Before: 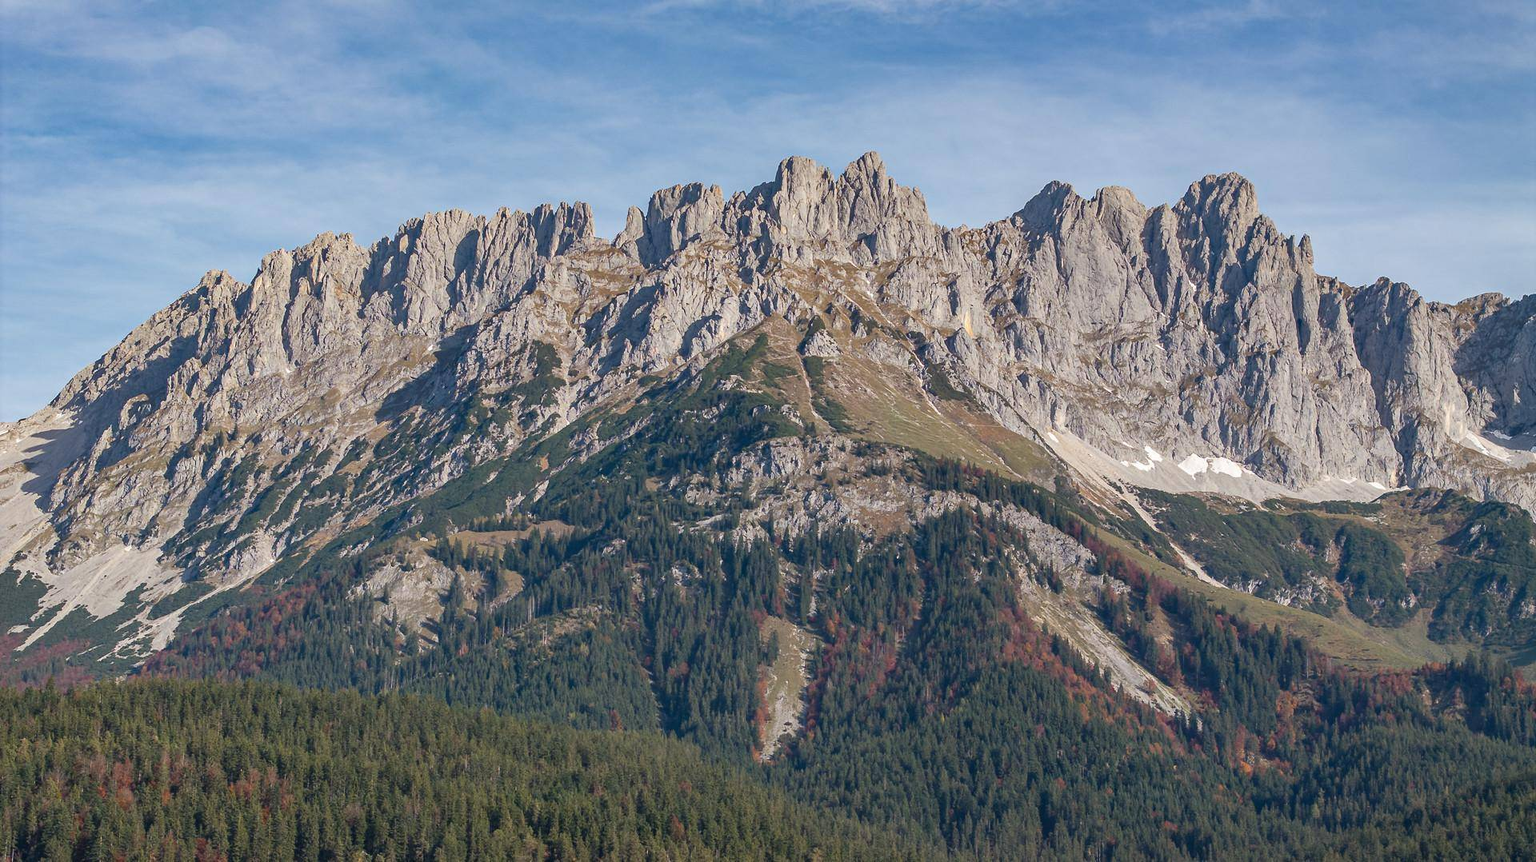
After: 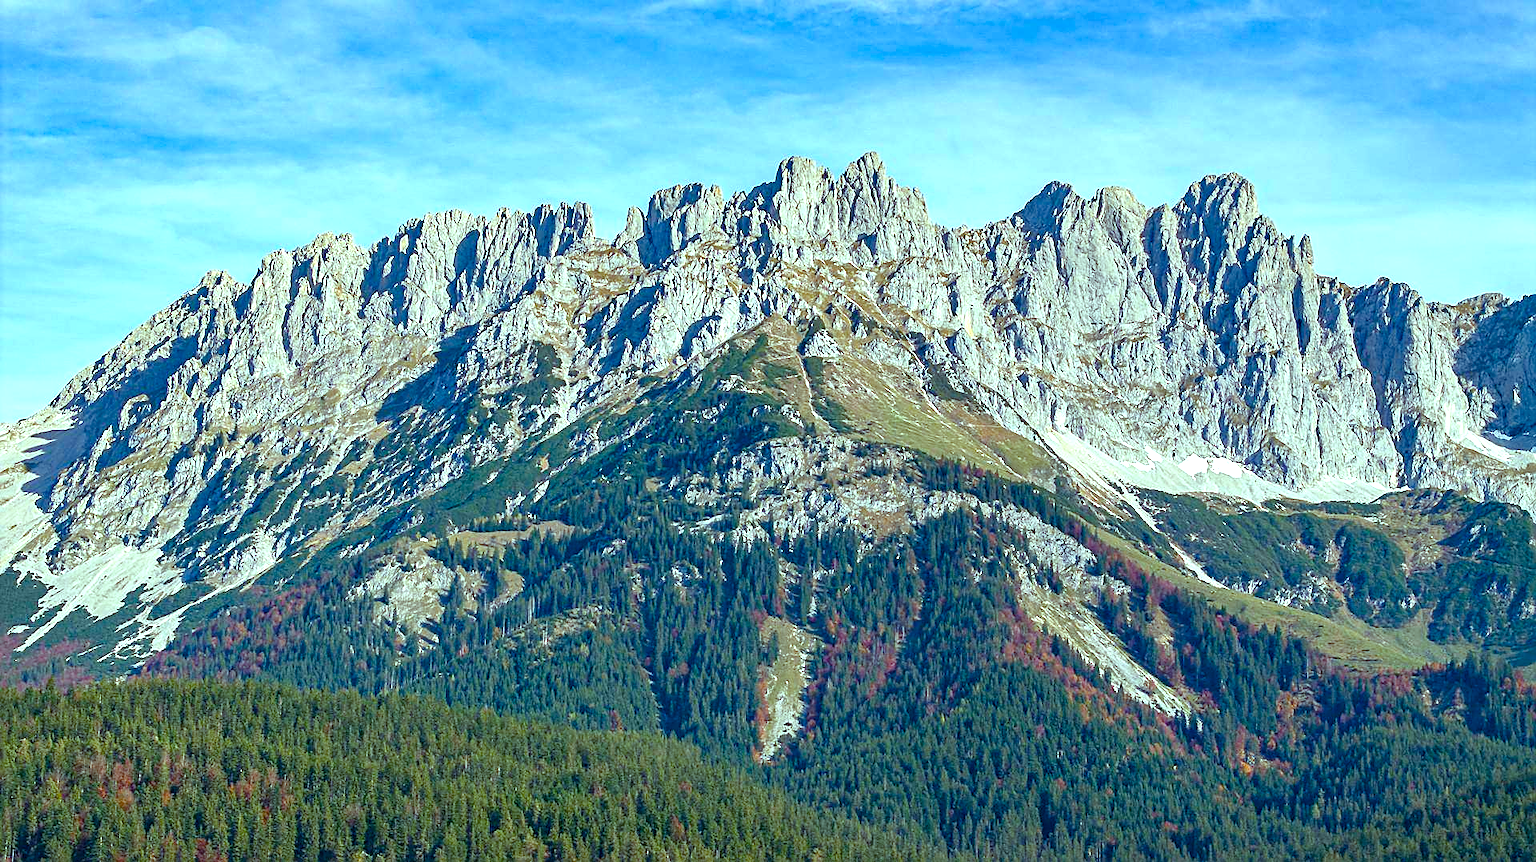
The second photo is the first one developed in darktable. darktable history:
contrast brightness saturation: contrast 0.05
color balance: mode lift, gamma, gain (sRGB), lift [0.997, 0.979, 1.021, 1.011], gamma [1, 1.084, 0.916, 0.998], gain [1, 0.87, 1.13, 1.101], contrast 4.55%, contrast fulcrum 38.24%, output saturation 104.09%
haze removal: compatibility mode true, adaptive false
color balance rgb: linear chroma grading › shadows -2.2%, linear chroma grading › highlights -15%, linear chroma grading › global chroma -10%, linear chroma grading › mid-tones -10%, perceptual saturation grading › global saturation 45%, perceptual saturation grading › highlights -50%, perceptual saturation grading › shadows 30%, perceptual brilliance grading › global brilliance 18%, global vibrance 45%
sharpen: on, module defaults
